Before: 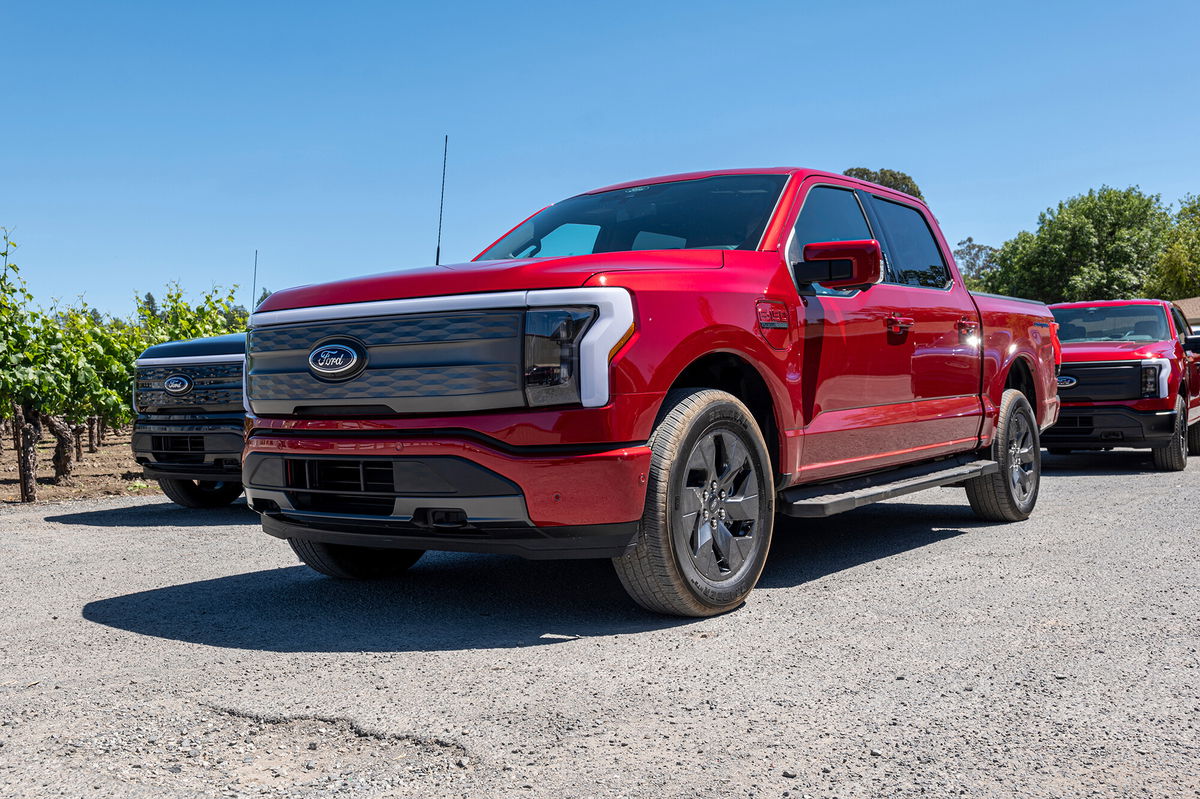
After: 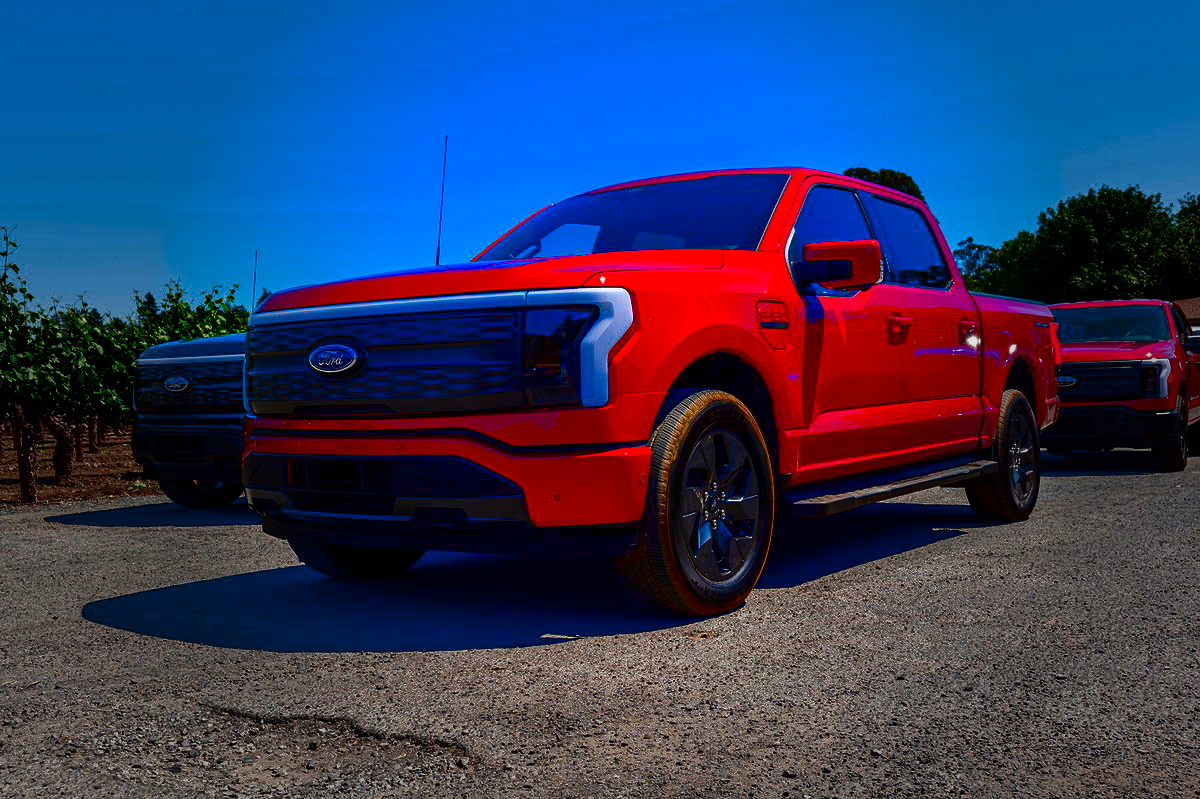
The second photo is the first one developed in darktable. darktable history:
vignetting: fall-off start 40.22%, fall-off radius 40.52%, center (0.04, -0.094)
color correction: highlights b* -0.053, saturation 1.82
contrast brightness saturation: brightness -0.991, saturation 0.99
